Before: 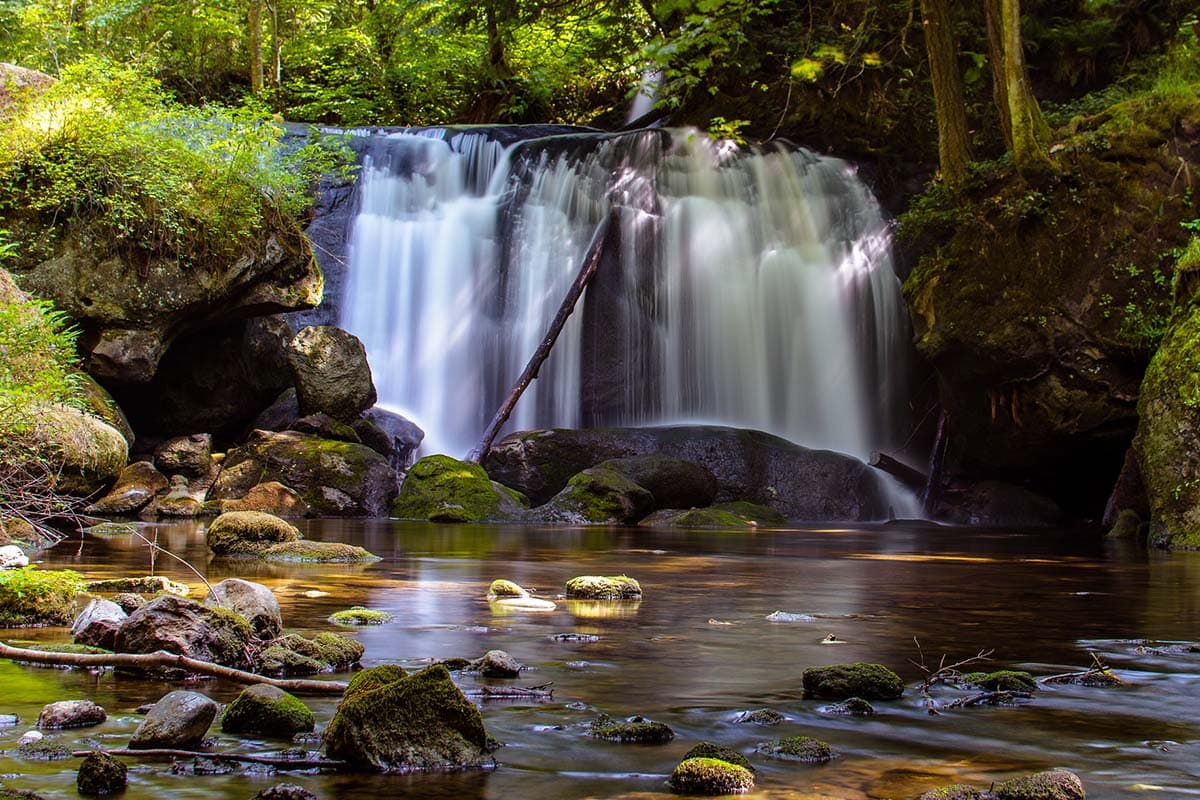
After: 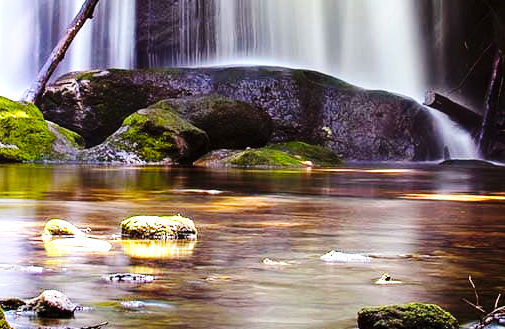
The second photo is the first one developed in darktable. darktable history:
exposure: black level correction 0, exposure 1 EV, compensate highlight preservation false
base curve: curves: ch0 [(0, 0) (0.036, 0.025) (0.121, 0.166) (0.206, 0.329) (0.605, 0.79) (1, 1)], preserve colors none
crop: left 37.161%, top 45.042%, right 20.724%, bottom 13.709%
color balance rgb: perceptual saturation grading › global saturation -0.41%, perceptual brilliance grading › highlights 9.944%, perceptual brilliance grading › mid-tones 5.624%, saturation formula JzAzBz (2021)
